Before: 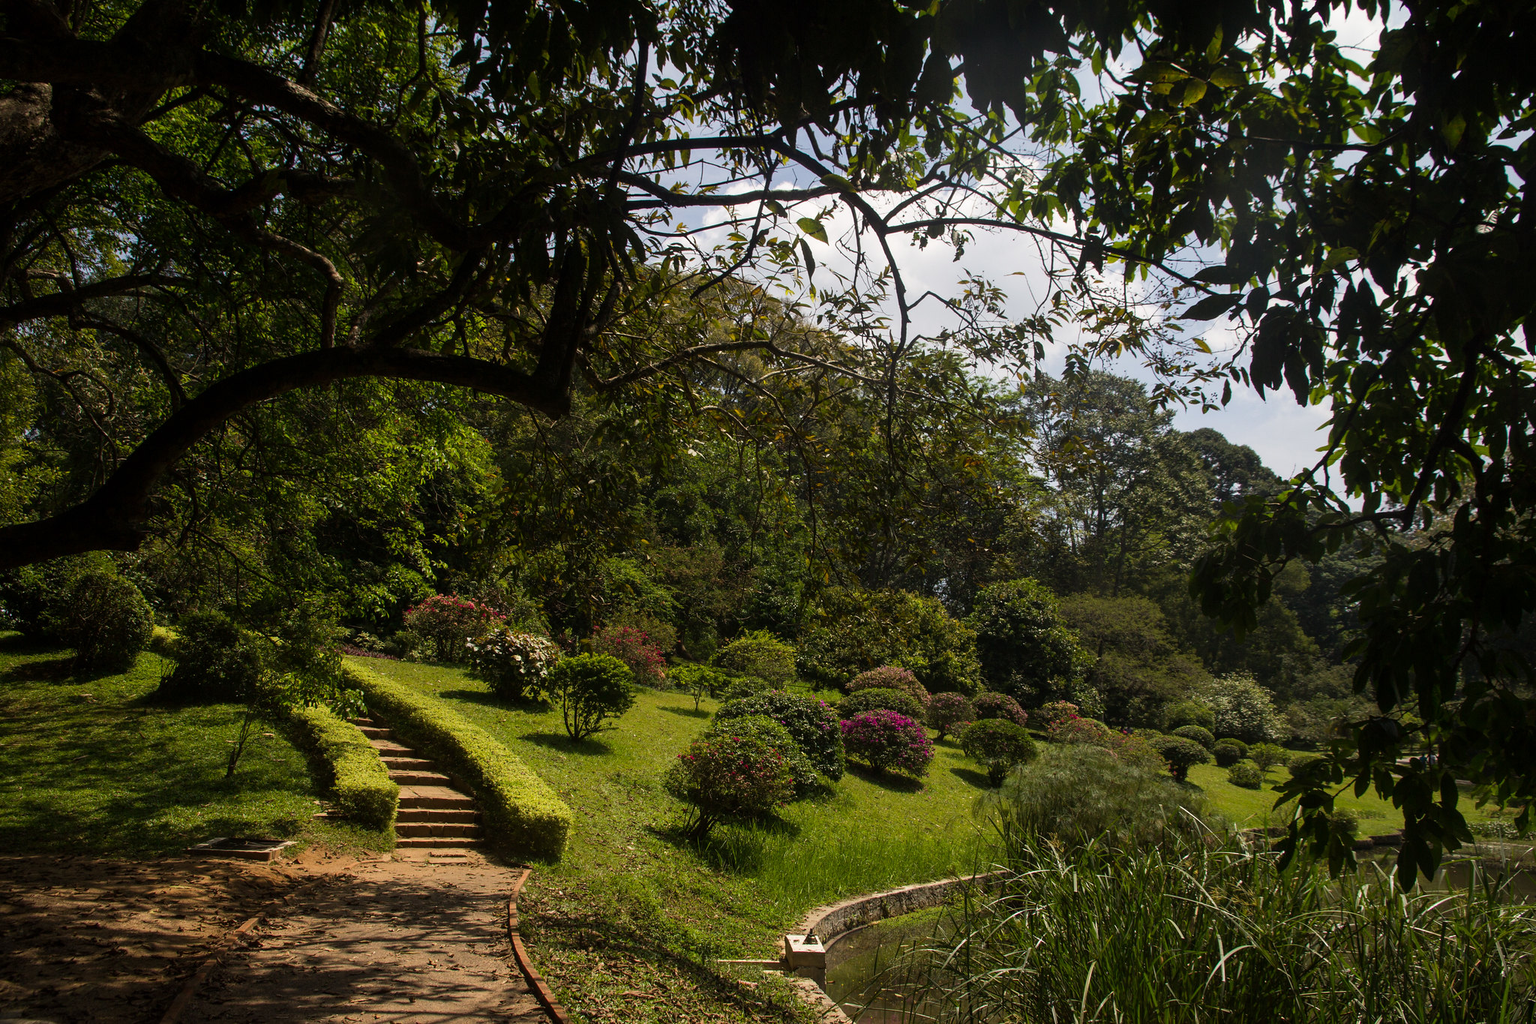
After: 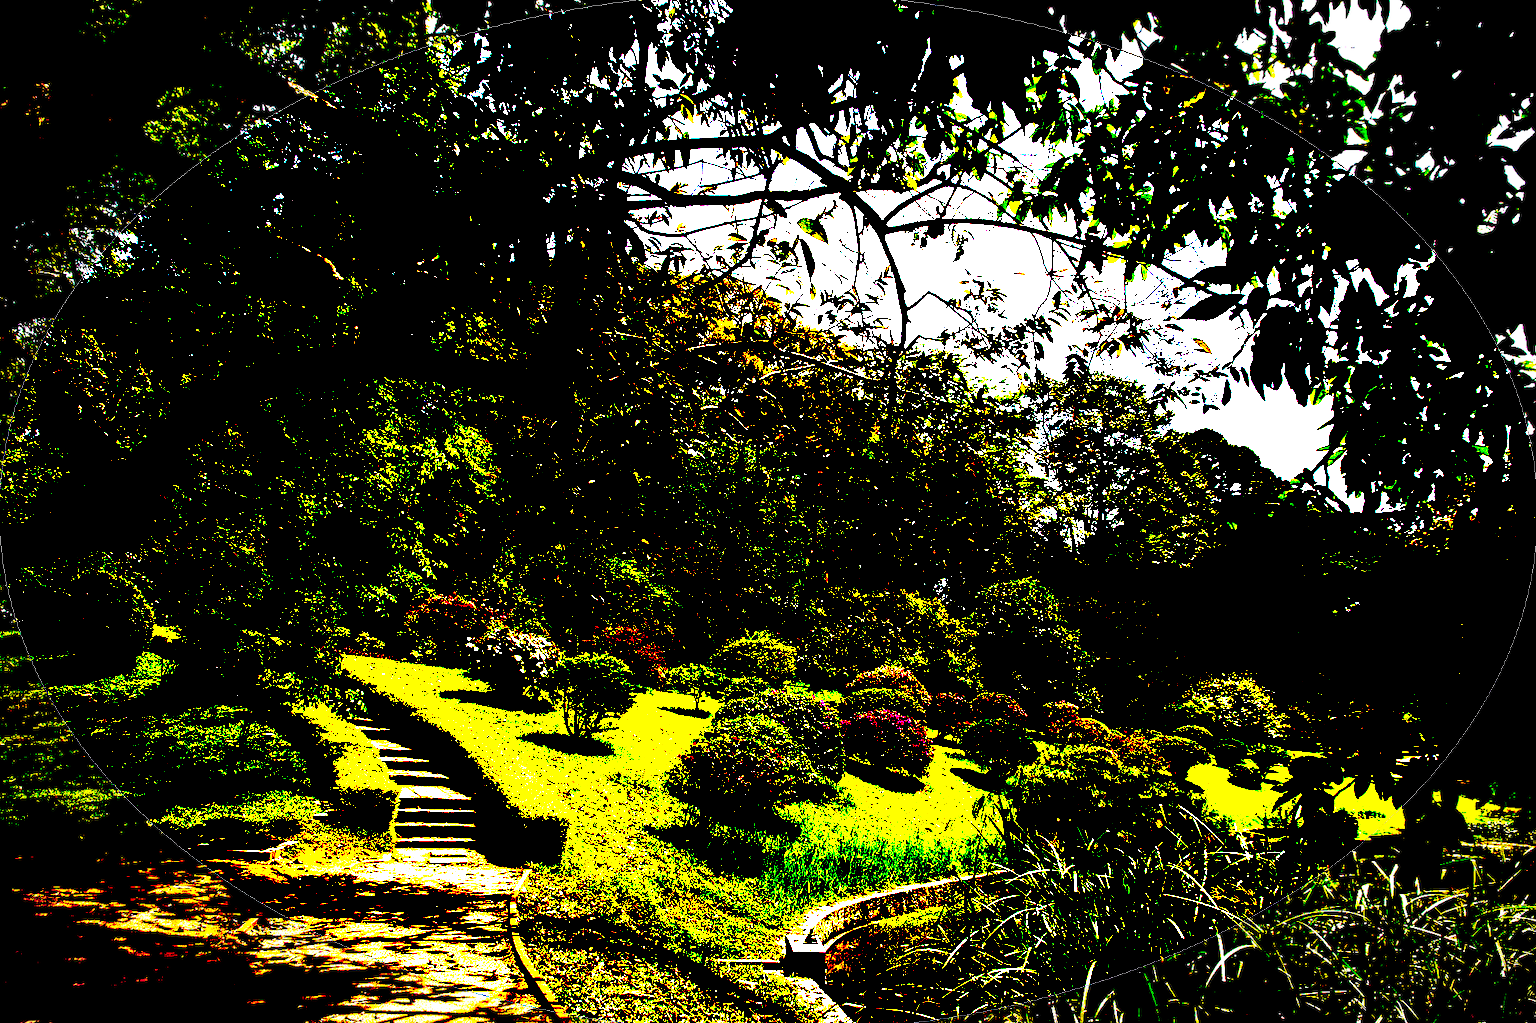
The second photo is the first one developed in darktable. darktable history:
vignetting: fall-off start 100%, brightness -0.406, saturation -0.3, width/height ratio 1.324, dithering 8-bit output, unbound false
color contrast: green-magenta contrast 0.84, blue-yellow contrast 0.86
exposure: black level correction 0.1, exposure 3 EV, compensate highlight preservation false
